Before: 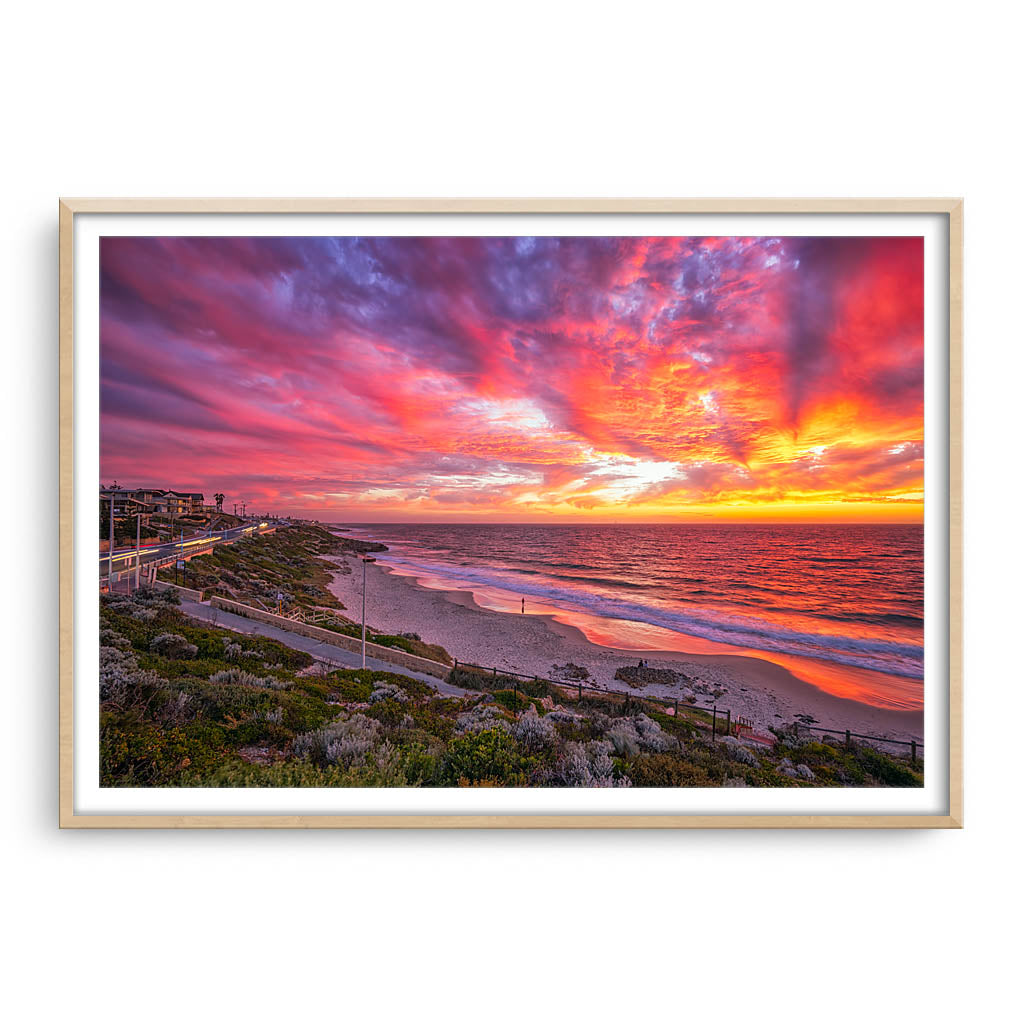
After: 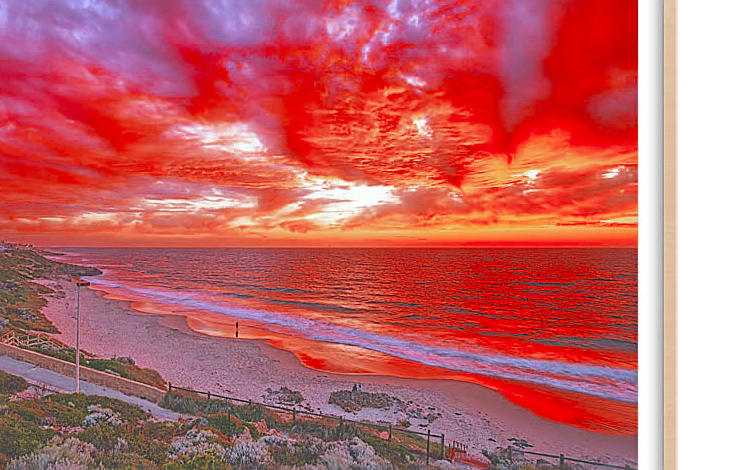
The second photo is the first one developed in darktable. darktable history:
crop and rotate: left 27.938%, top 27.046%, bottom 27.046%
exposure: black level correction -0.023, exposure -0.039 EV, compensate highlight preservation false
color zones: curves: ch0 [(0, 0.299) (0.25, 0.383) (0.456, 0.352) (0.736, 0.571)]; ch1 [(0, 0.63) (0.151, 0.568) (0.254, 0.416) (0.47, 0.558) (0.732, 0.37) (0.909, 0.492)]; ch2 [(0.004, 0.604) (0.158, 0.443) (0.257, 0.403) (0.761, 0.468)]
sharpen: on, module defaults
levels: levels [0.072, 0.414, 0.976]
